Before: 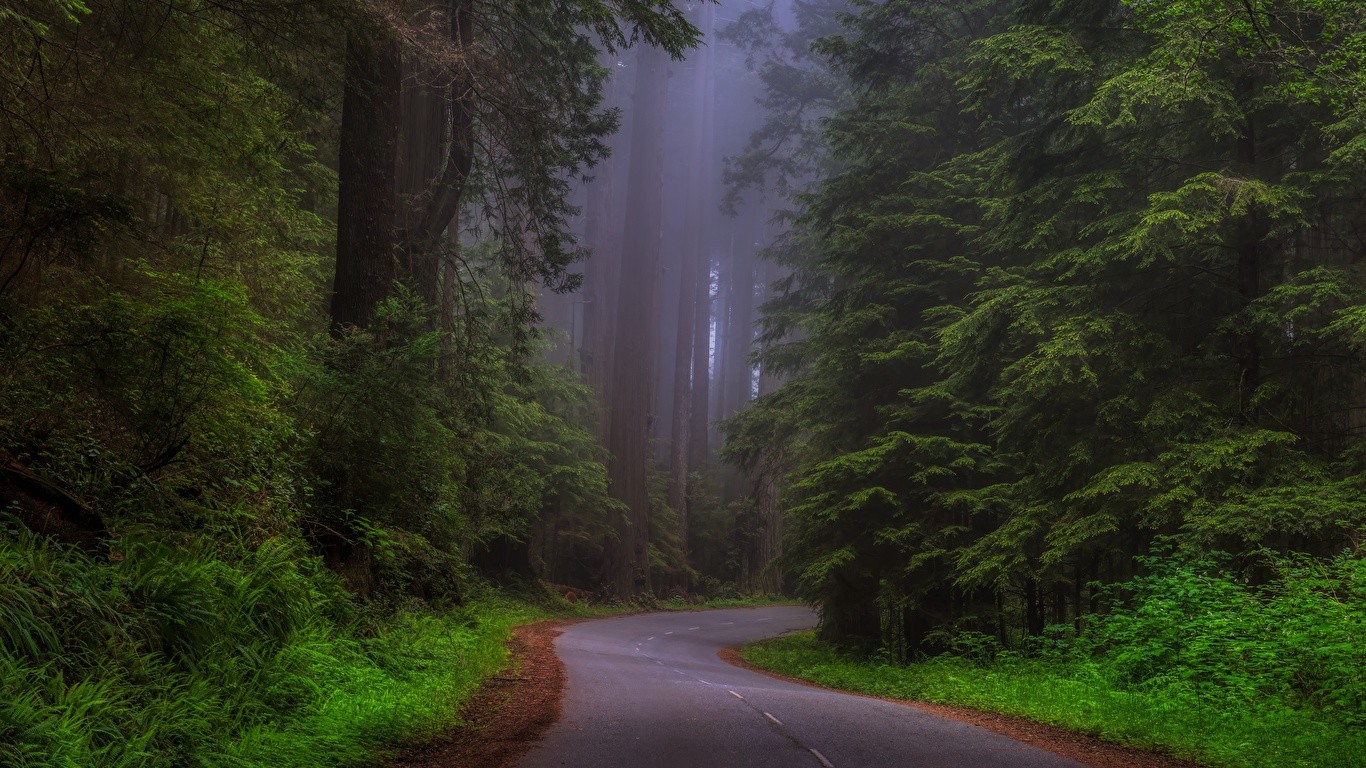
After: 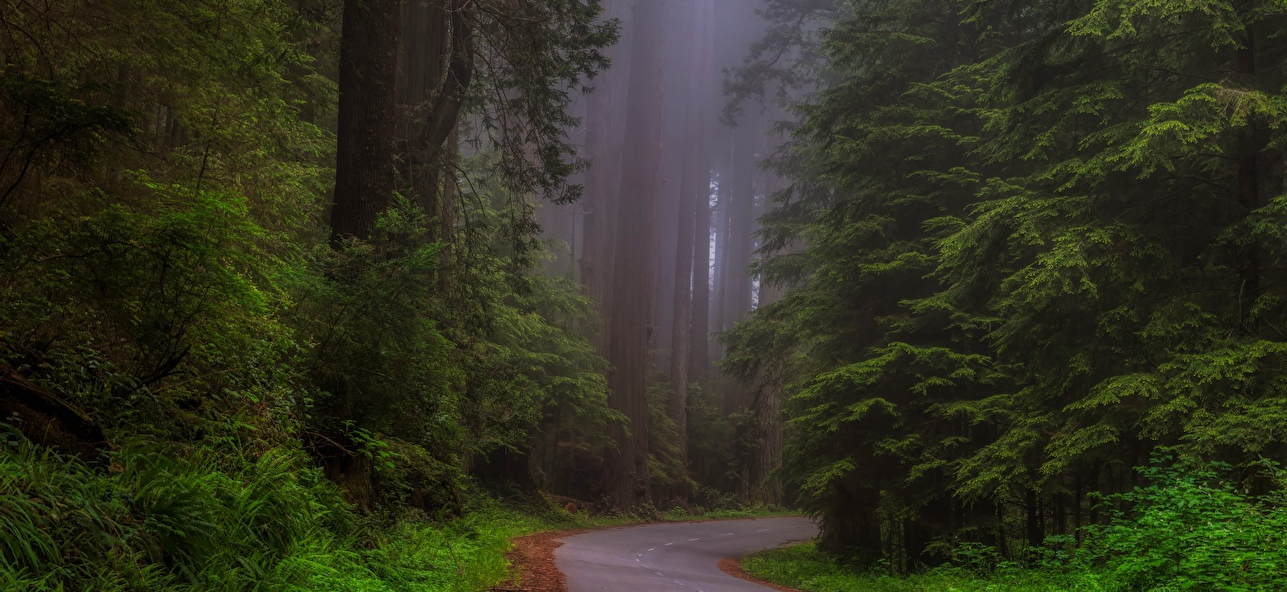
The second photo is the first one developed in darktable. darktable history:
crop and rotate: angle 0.03°, top 11.643%, right 5.651%, bottom 11.189%
white balance: red 1.029, blue 0.92
